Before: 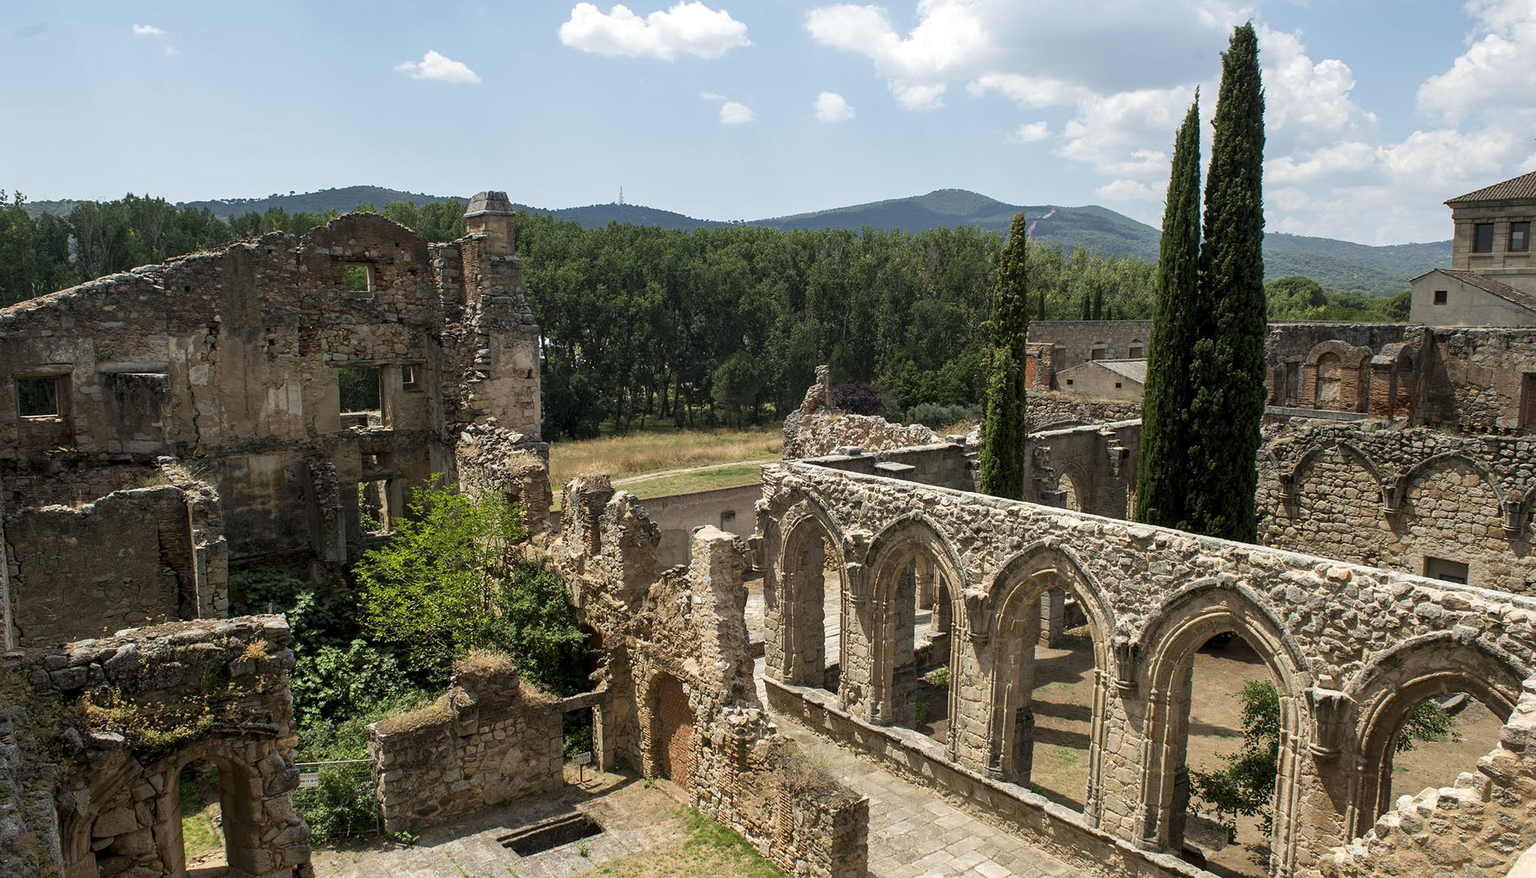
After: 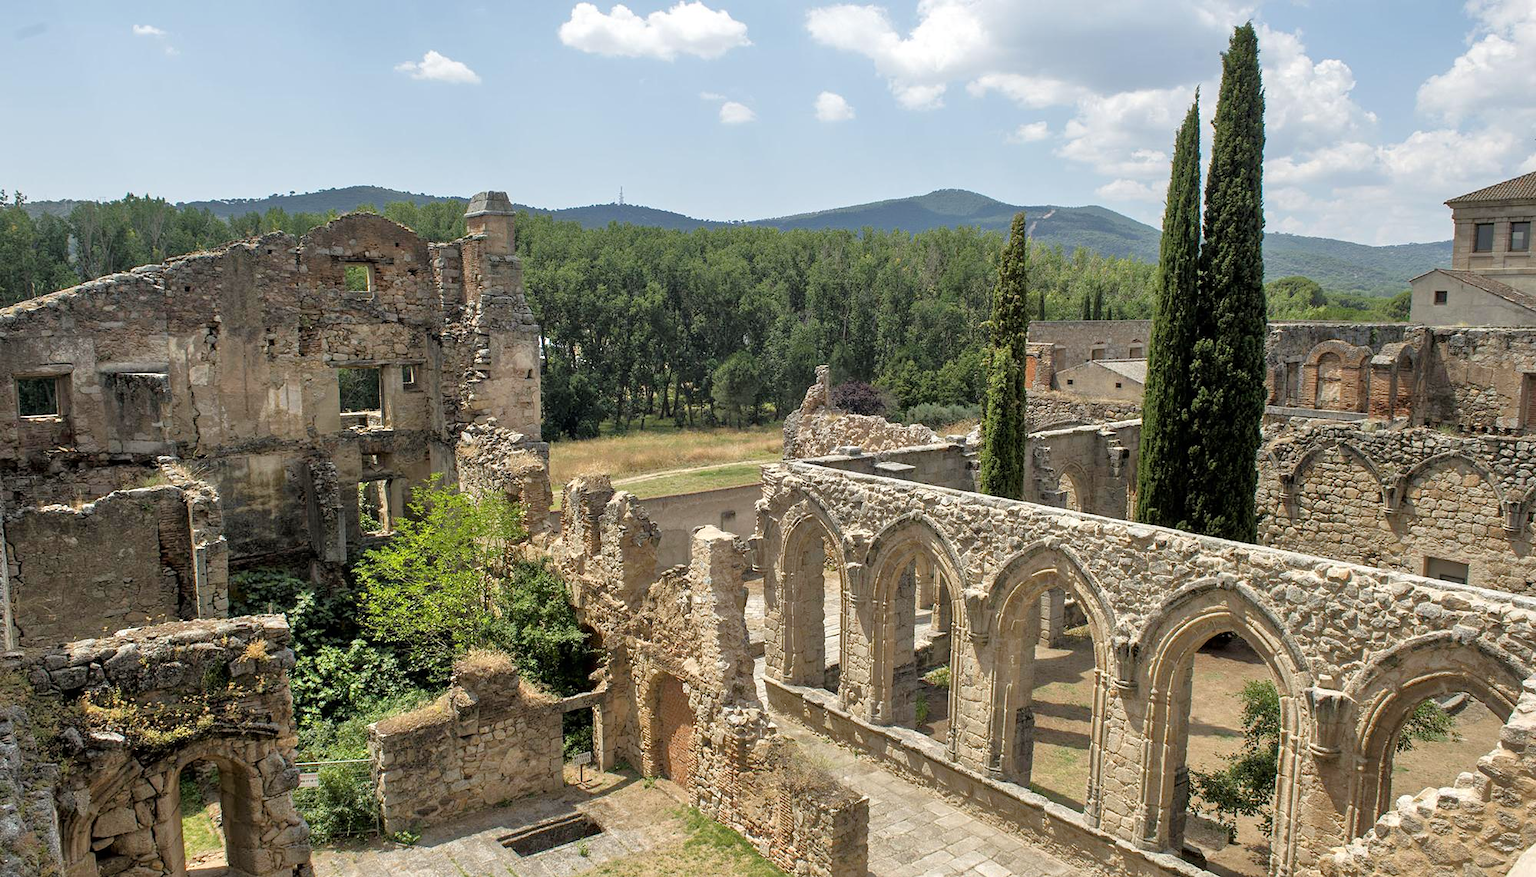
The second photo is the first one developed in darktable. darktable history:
tone equalizer: -7 EV 0.143 EV, -6 EV 0.593 EV, -5 EV 1.14 EV, -4 EV 1.3 EV, -3 EV 1.13 EV, -2 EV 0.6 EV, -1 EV 0.167 EV
